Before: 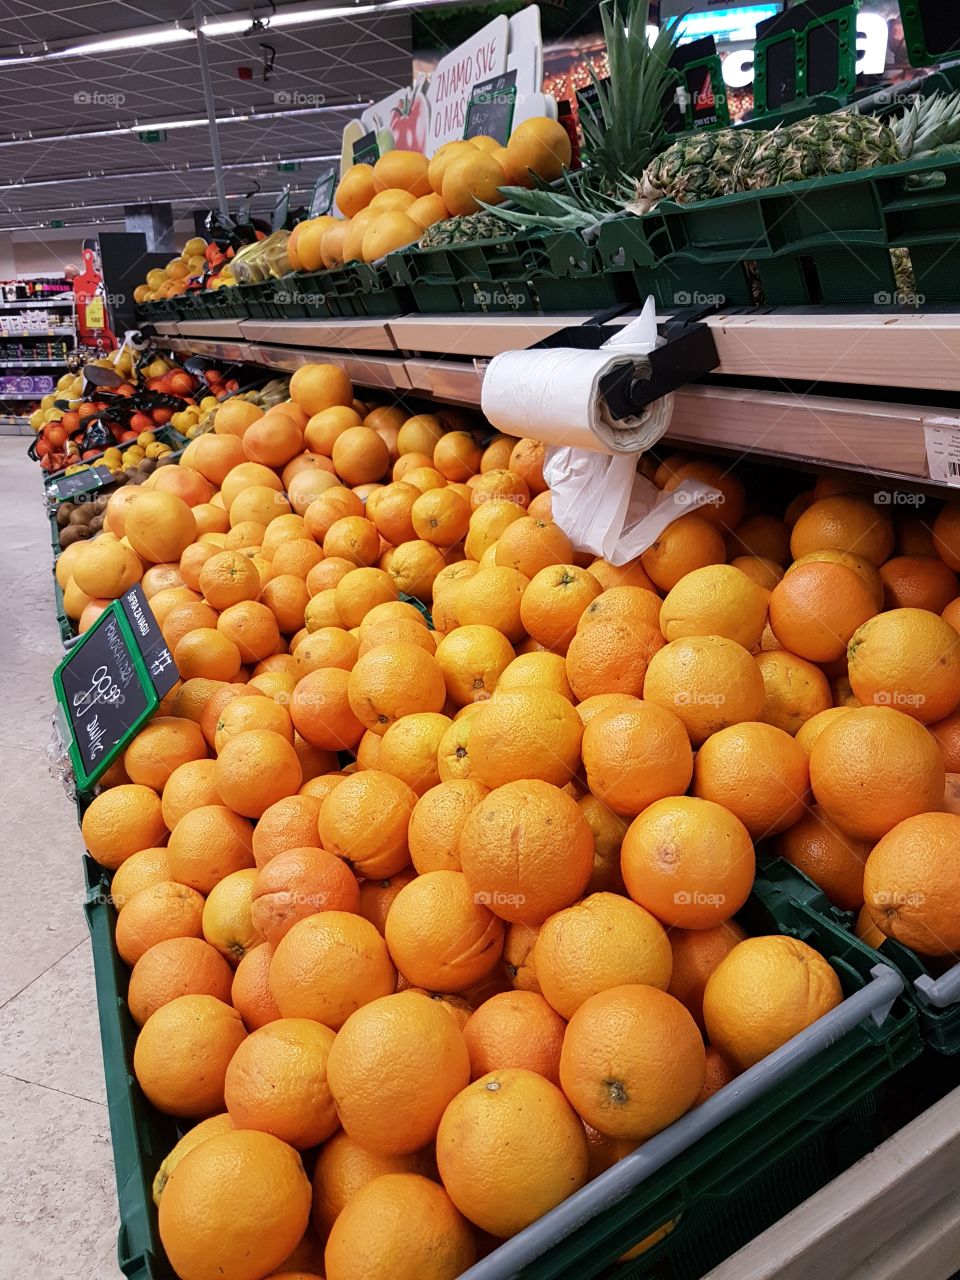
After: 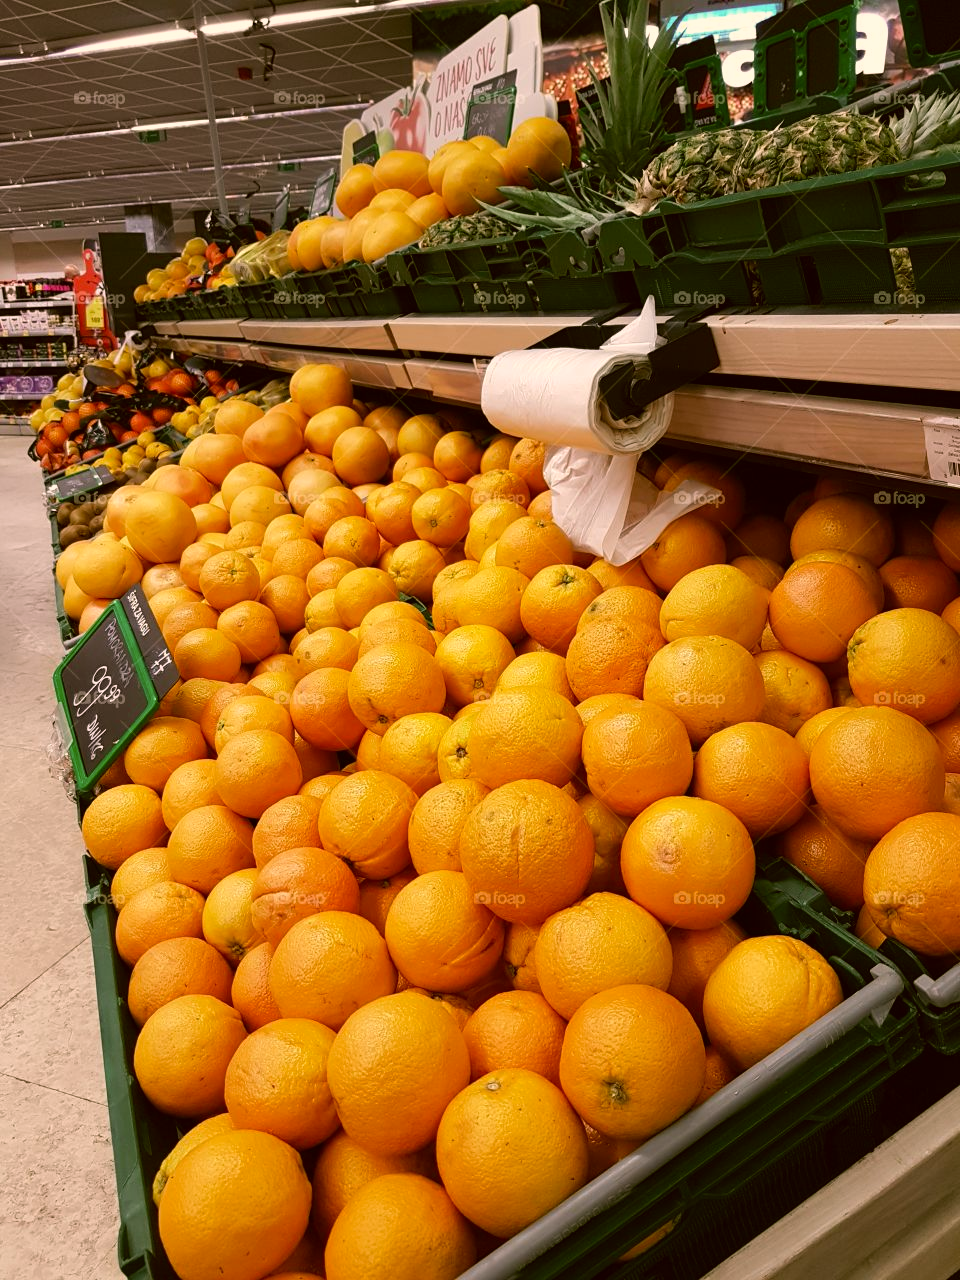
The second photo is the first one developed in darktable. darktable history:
color correction: highlights a* 8.23, highlights b* 14.97, shadows a* -0.41, shadows b* 25.75
